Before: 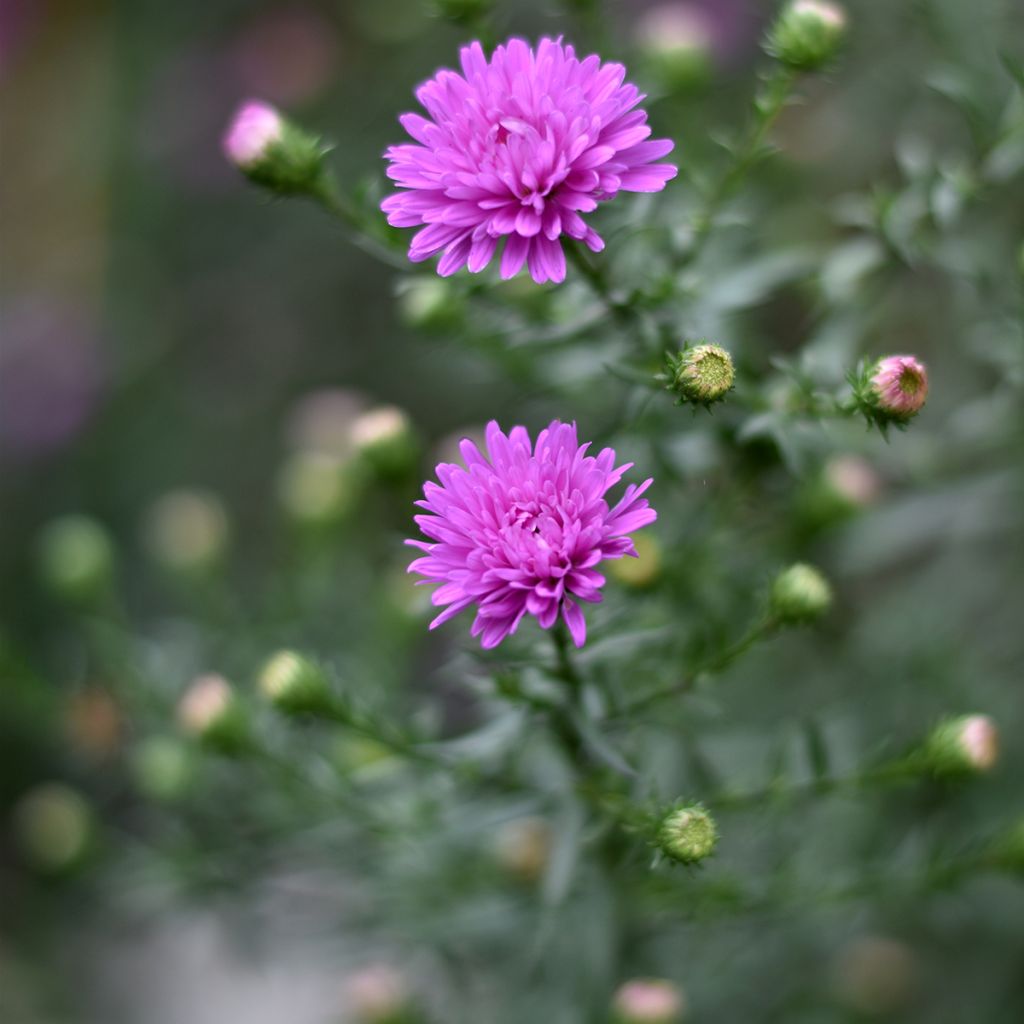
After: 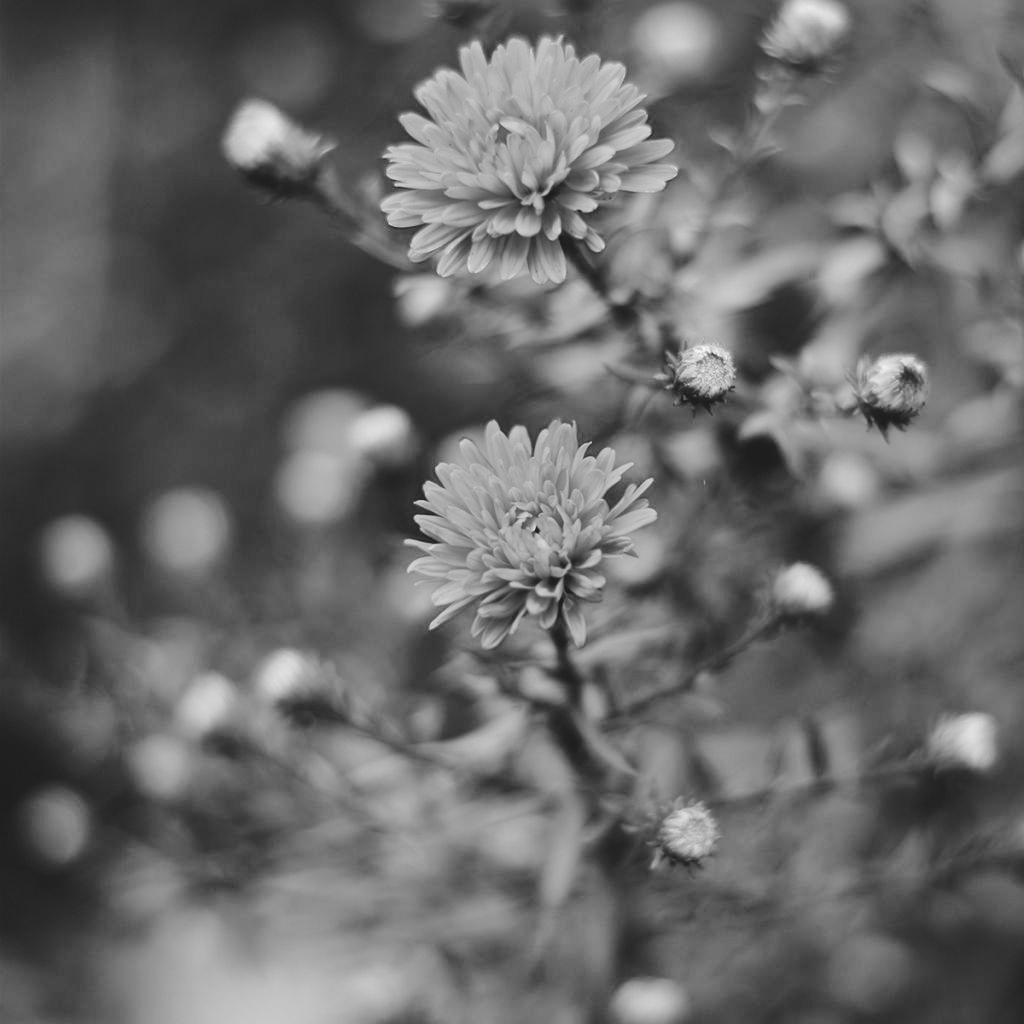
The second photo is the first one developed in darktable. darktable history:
tone curve: curves: ch0 [(0, 0) (0.003, 0.117) (0.011, 0.115) (0.025, 0.116) (0.044, 0.116) (0.069, 0.112) (0.1, 0.113) (0.136, 0.127) (0.177, 0.148) (0.224, 0.191) (0.277, 0.249) (0.335, 0.363) (0.399, 0.479) (0.468, 0.589) (0.543, 0.664) (0.623, 0.733) (0.709, 0.799) (0.801, 0.852) (0.898, 0.914) (1, 1)], preserve colors none
tone equalizer: -8 EV -0.002 EV, -7 EV 0.005 EV, -6 EV -0.009 EV, -5 EV 0.011 EV, -4 EV -0.012 EV, -3 EV 0.007 EV, -2 EV -0.062 EV, -1 EV -0.293 EV, +0 EV -0.582 EV, smoothing diameter 2%, edges refinement/feathering 20, mask exposure compensation -1.57 EV, filter diffusion 5
monochrome: on, module defaults
